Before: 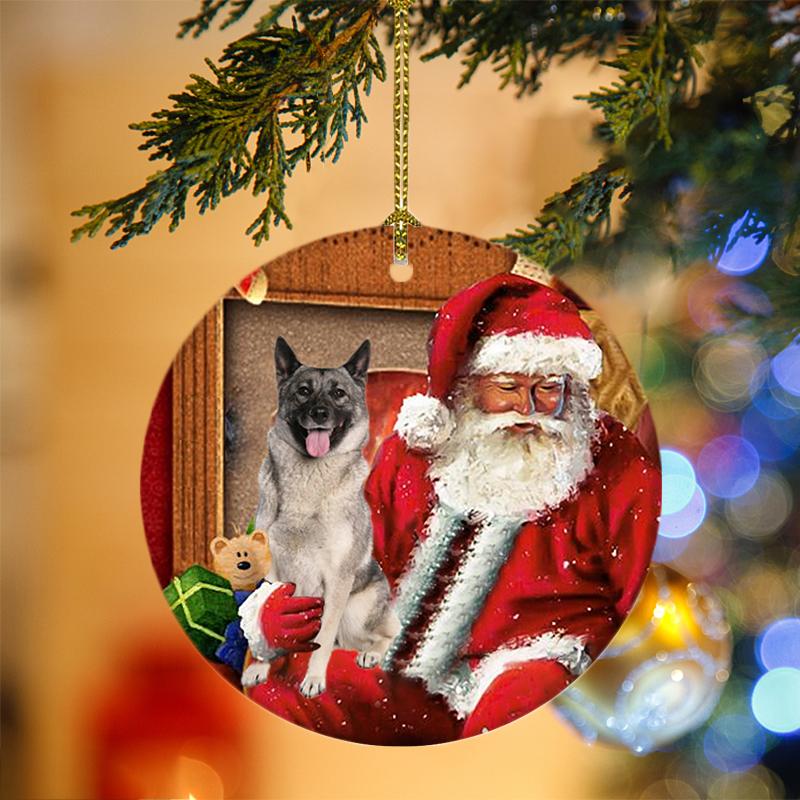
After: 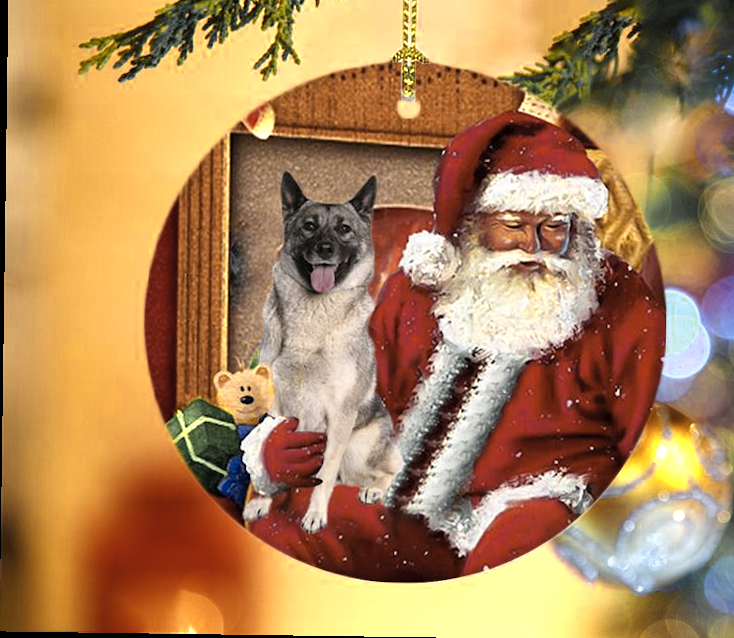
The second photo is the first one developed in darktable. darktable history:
color zones: curves: ch0 [(0.004, 0.306) (0.107, 0.448) (0.252, 0.656) (0.41, 0.398) (0.595, 0.515) (0.768, 0.628)]; ch1 [(0.07, 0.323) (0.151, 0.452) (0.252, 0.608) (0.346, 0.221) (0.463, 0.189) (0.61, 0.368) (0.735, 0.395) (0.921, 0.412)]; ch2 [(0, 0.476) (0.132, 0.512) (0.243, 0.512) (0.397, 0.48) (0.522, 0.376) (0.634, 0.536) (0.761, 0.46)]
crop: top 20.916%, right 9.437%, bottom 0.316%
rotate and perspective: rotation 0.8°, automatic cropping off
